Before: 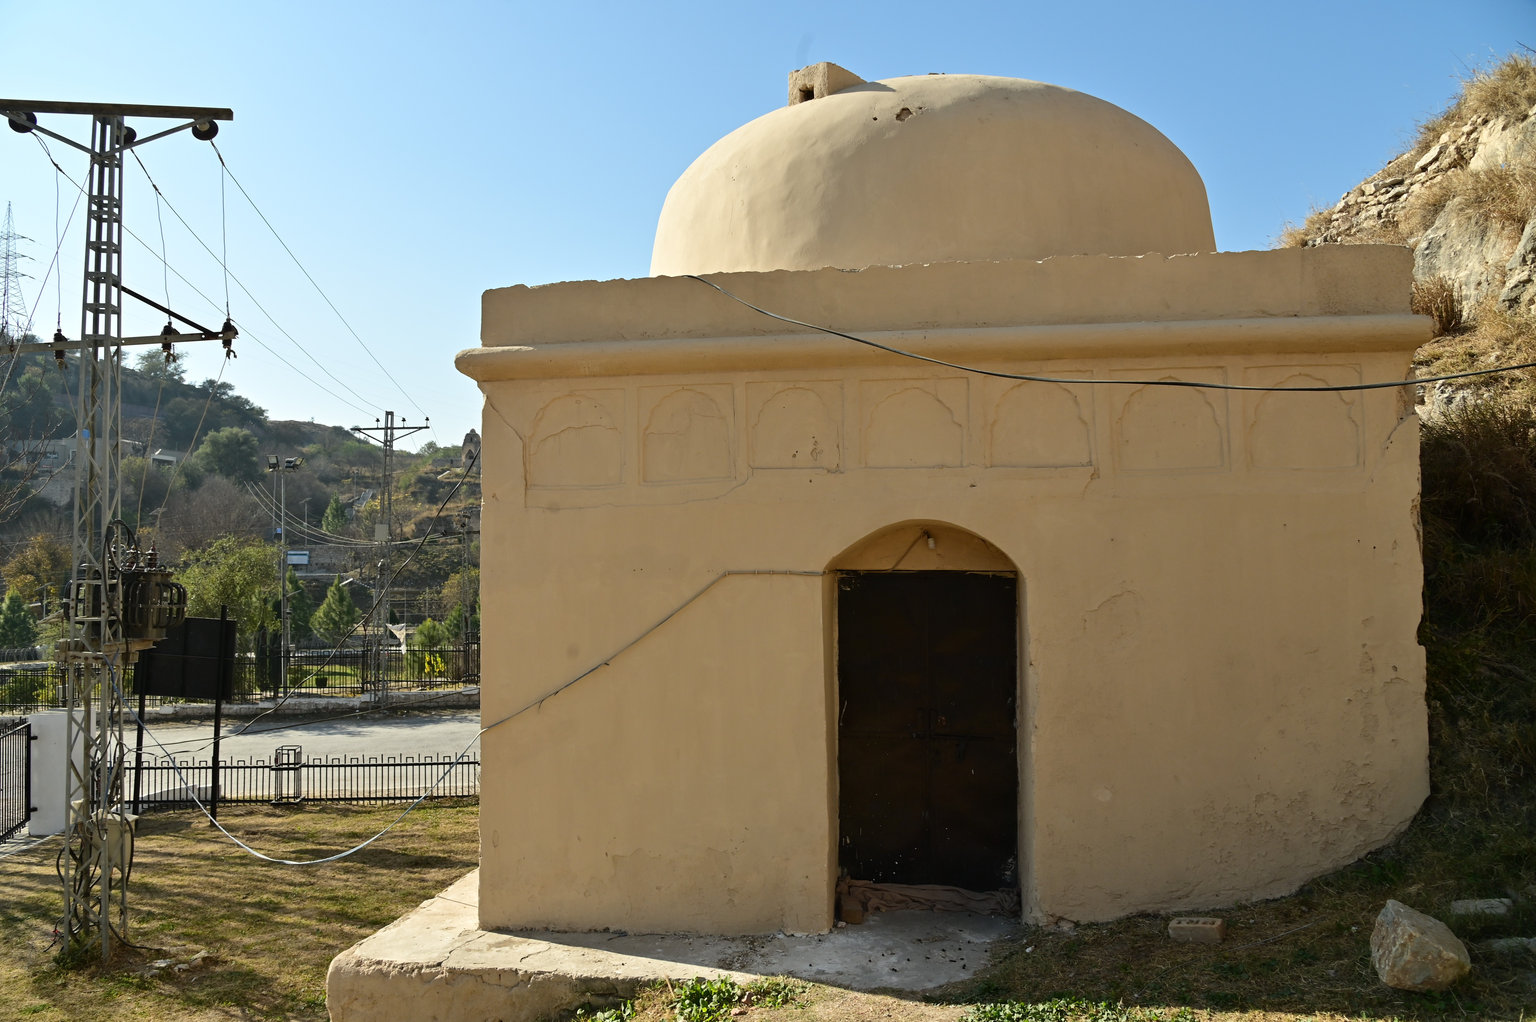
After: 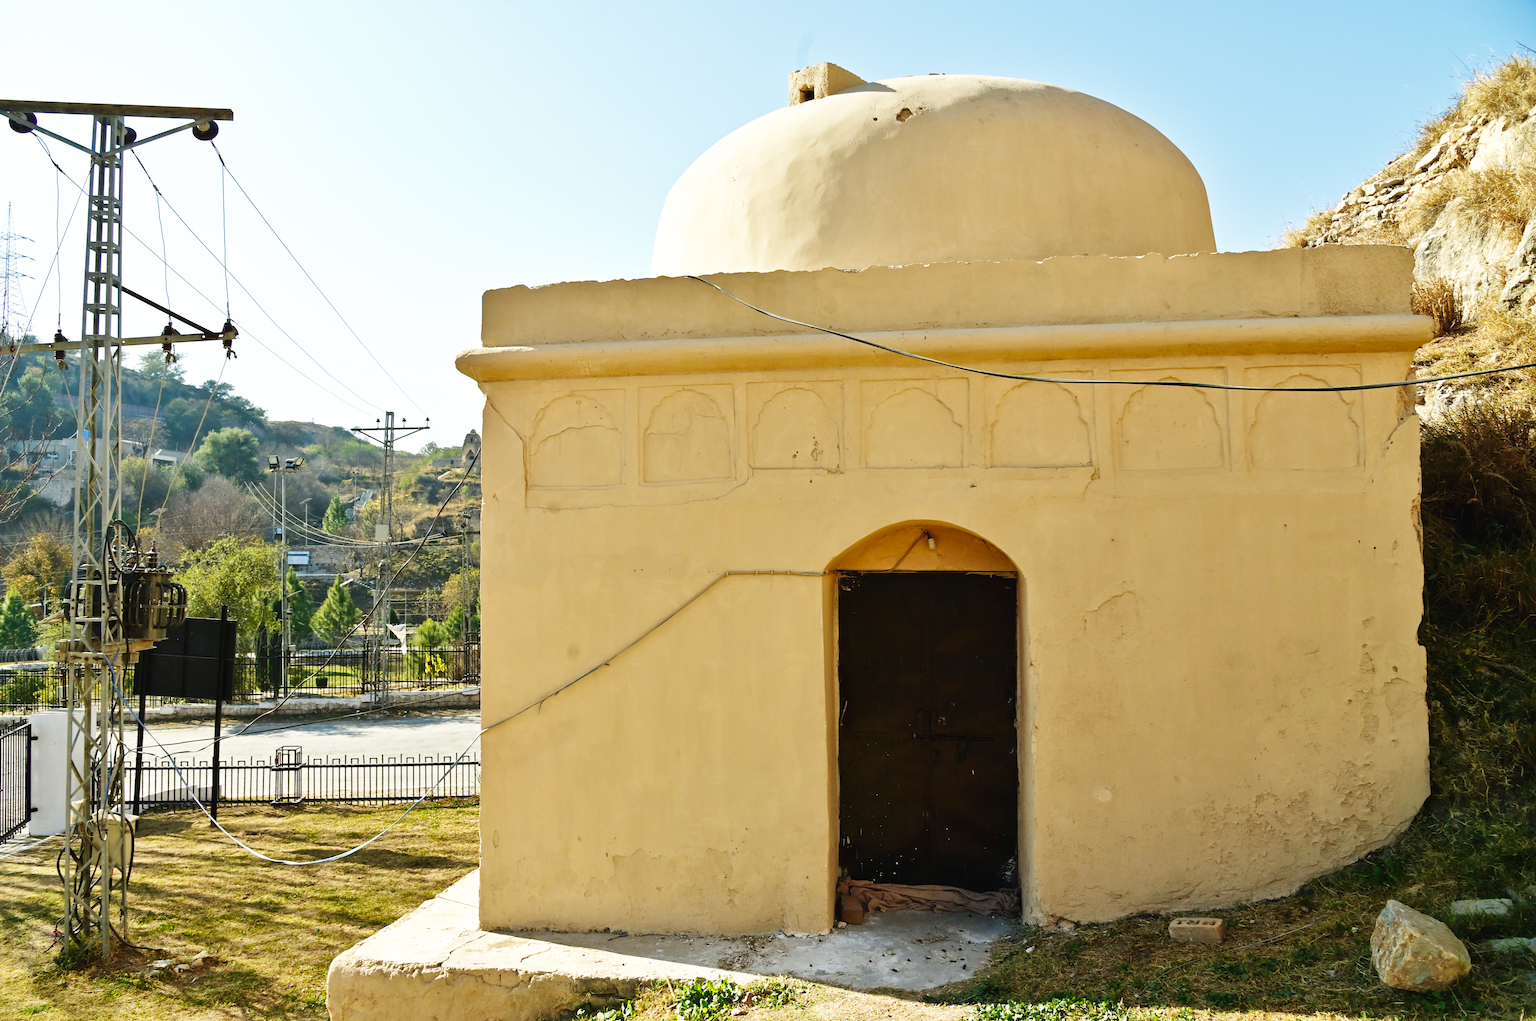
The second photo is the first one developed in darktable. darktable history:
shadows and highlights: on, module defaults
velvia: on, module defaults
base curve: curves: ch0 [(0, 0.003) (0.001, 0.002) (0.006, 0.004) (0.02, 0.022) (0.048, 0.086) (0.094, 0.234) (0.162, 0.431) (0.258, 0.629) (0.385, 0.8) (0.548, 0.918) (0.751, 0.988) (1, 1)], preserve colors none
